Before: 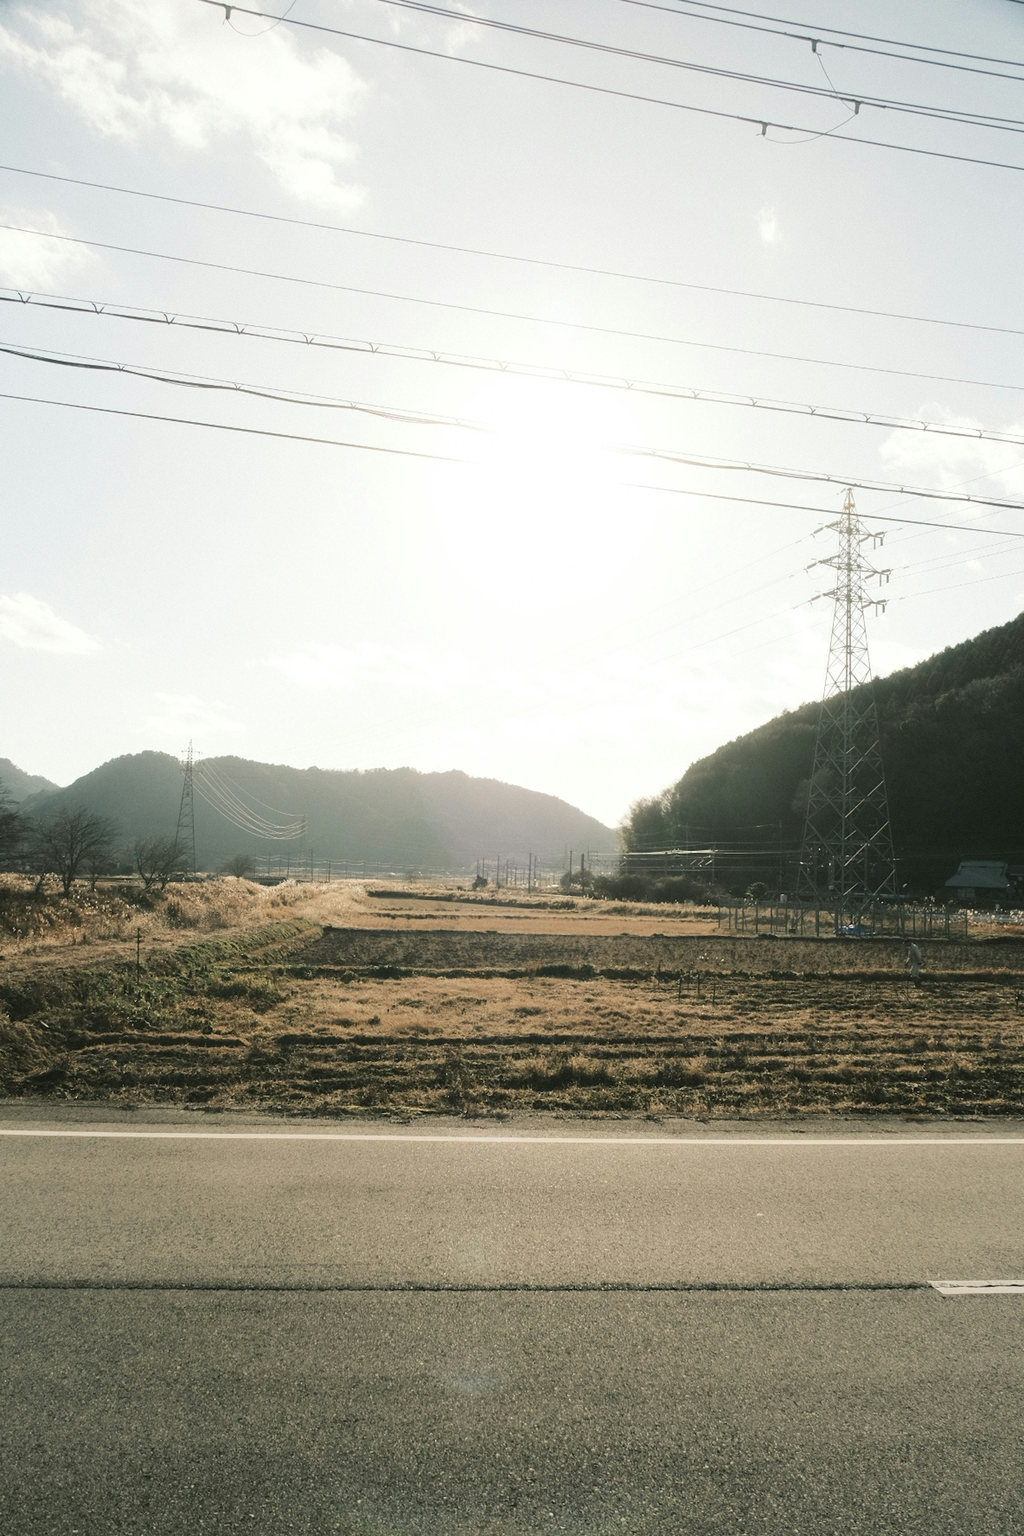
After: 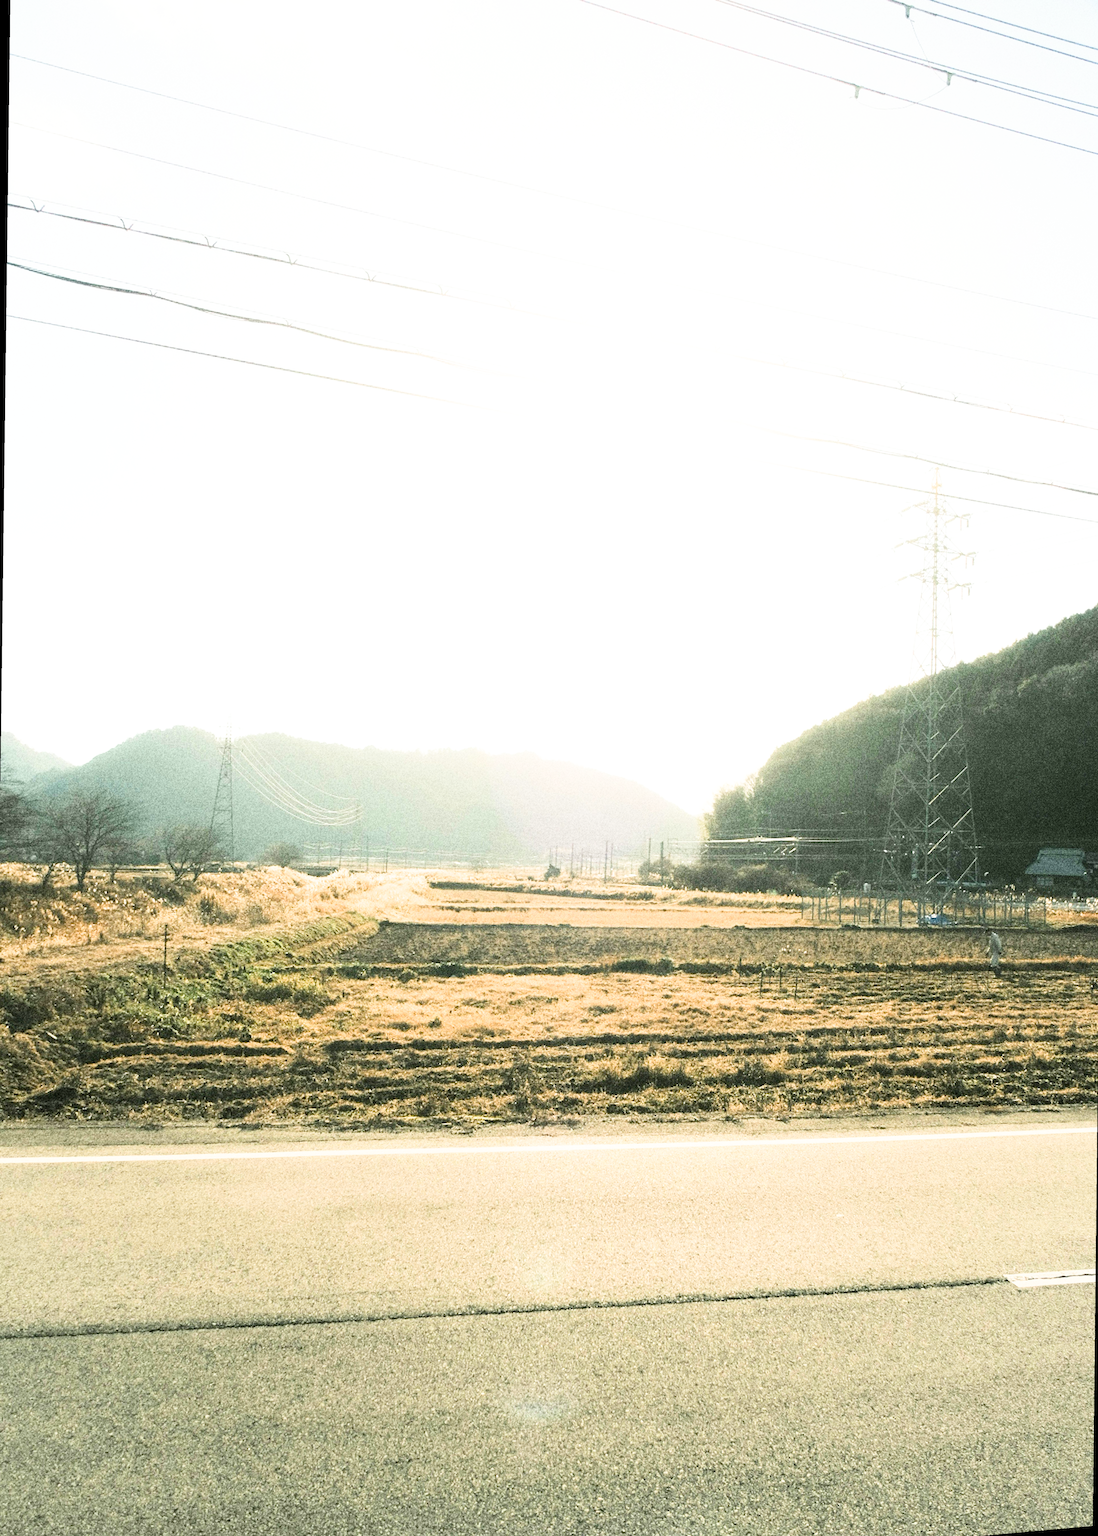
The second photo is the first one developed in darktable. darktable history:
filmic rgb: black relative exposure -7.75 EV, white relative exposure 4.4 EV, threshold 3 EV, target black luminance 0%, hardness 3.76, latitude 50.51%, contrast 1.074, highlights saturation mix 10%, shadows ↔ highlights balance -0.22%, color science v4 (2020), enable highlight reconstruction true
rotate and perspective: rotation 0.679°, lens shift (horizontal) 0.136, crop left 0.009, crop right 0.991, crop top 0.078, crop bottom 0.95
exposure: black level correction 0.001, exposure 1.84 EV, compensate highlight preservation false
grain: coarseness 10.62 ISO, strength 55.56%
